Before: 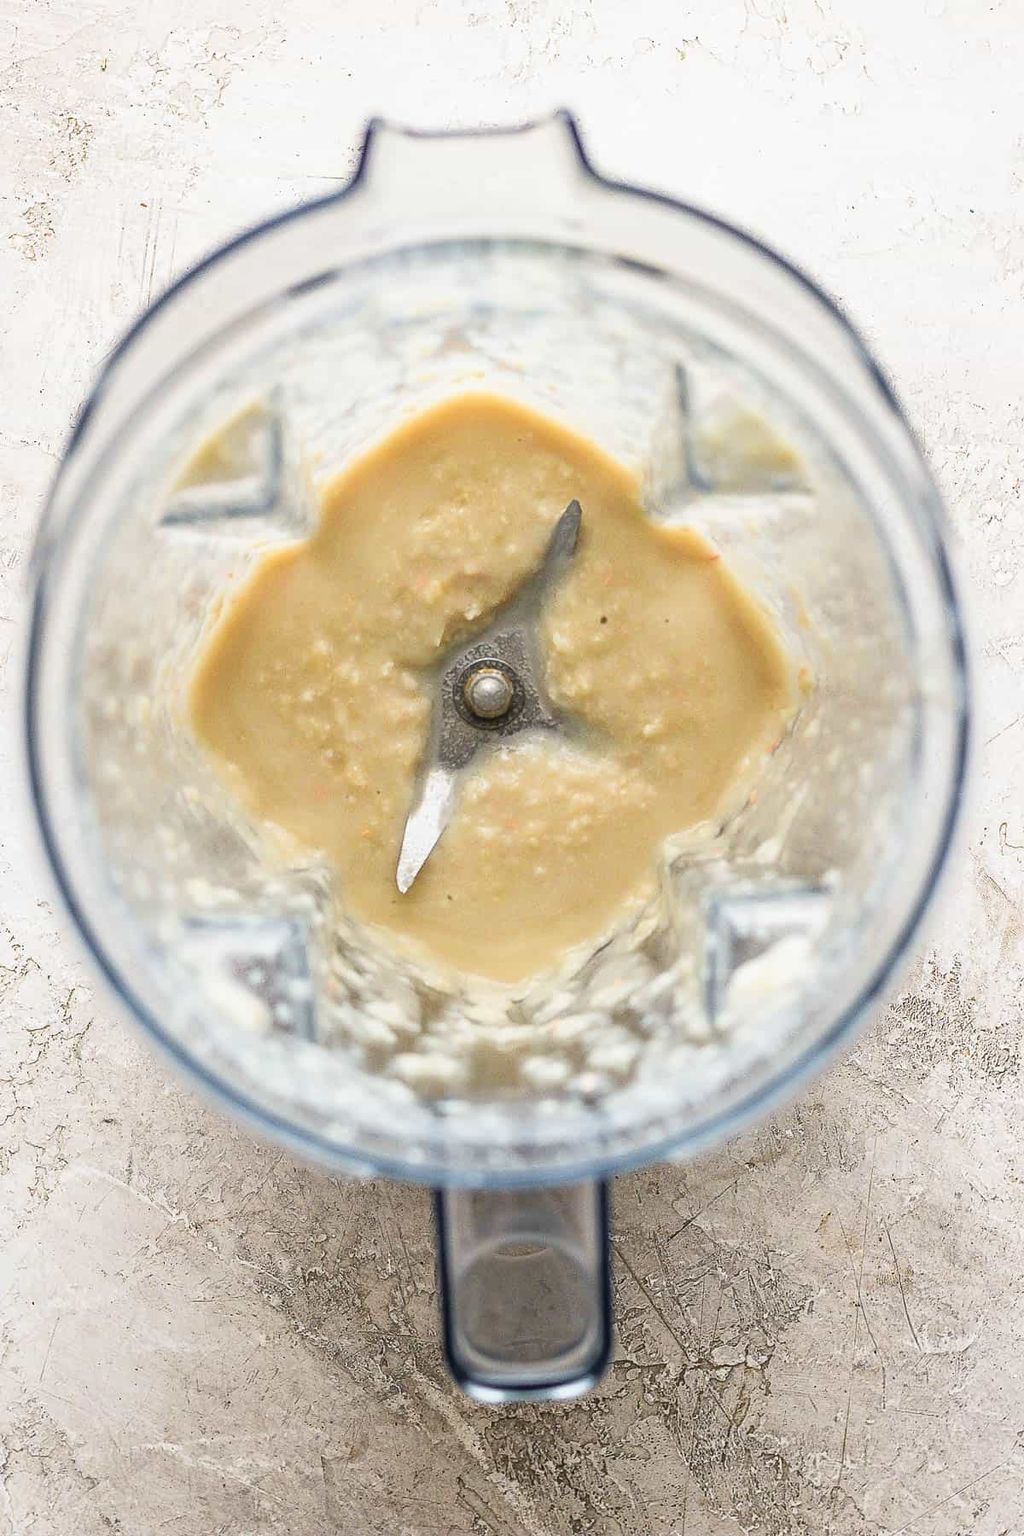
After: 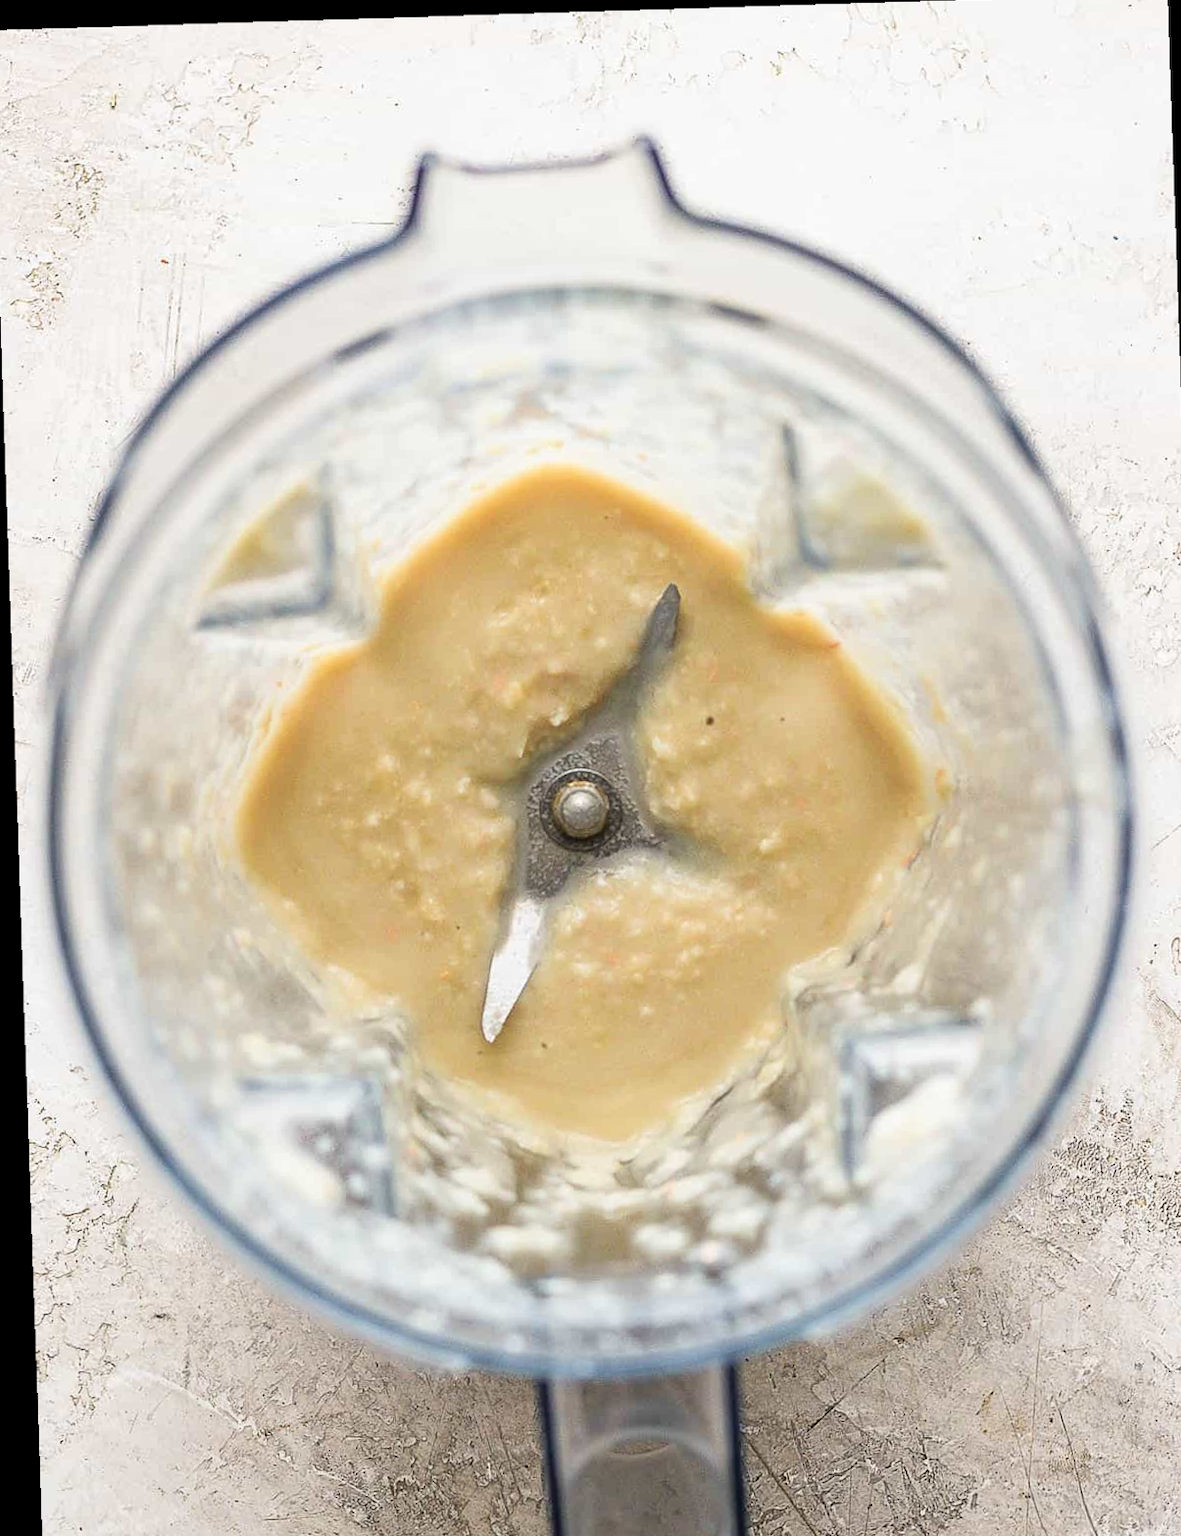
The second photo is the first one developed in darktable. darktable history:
crop and rotate: angle 0.2°, left 0.275%, right 3.127%, bottom 14.18%
rotate and perspective: rotation -1.77°, lens shift (horizontal) 0.004, automatic cropping off
